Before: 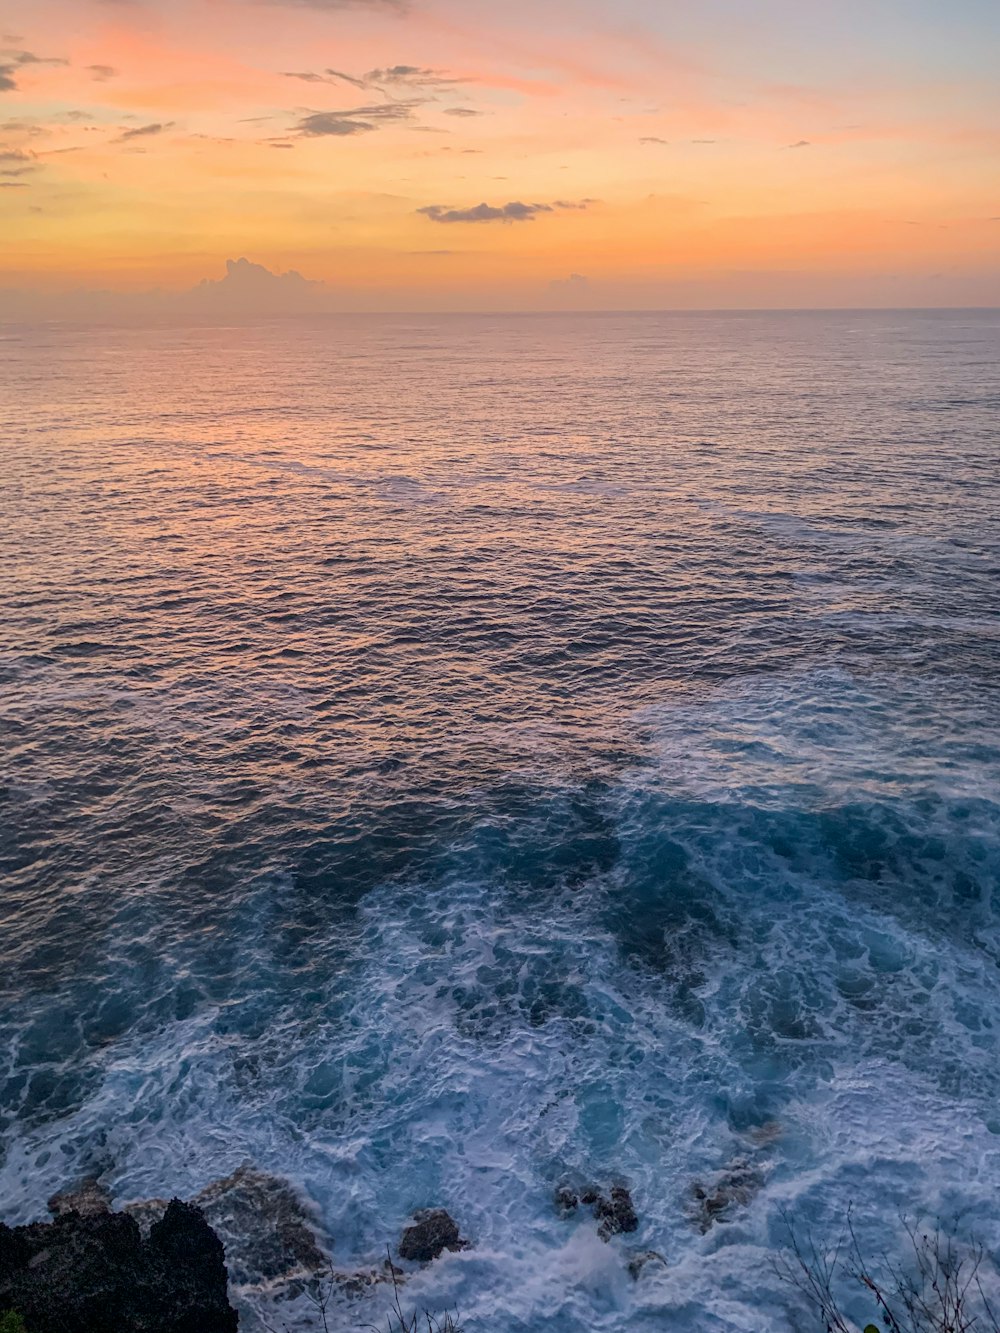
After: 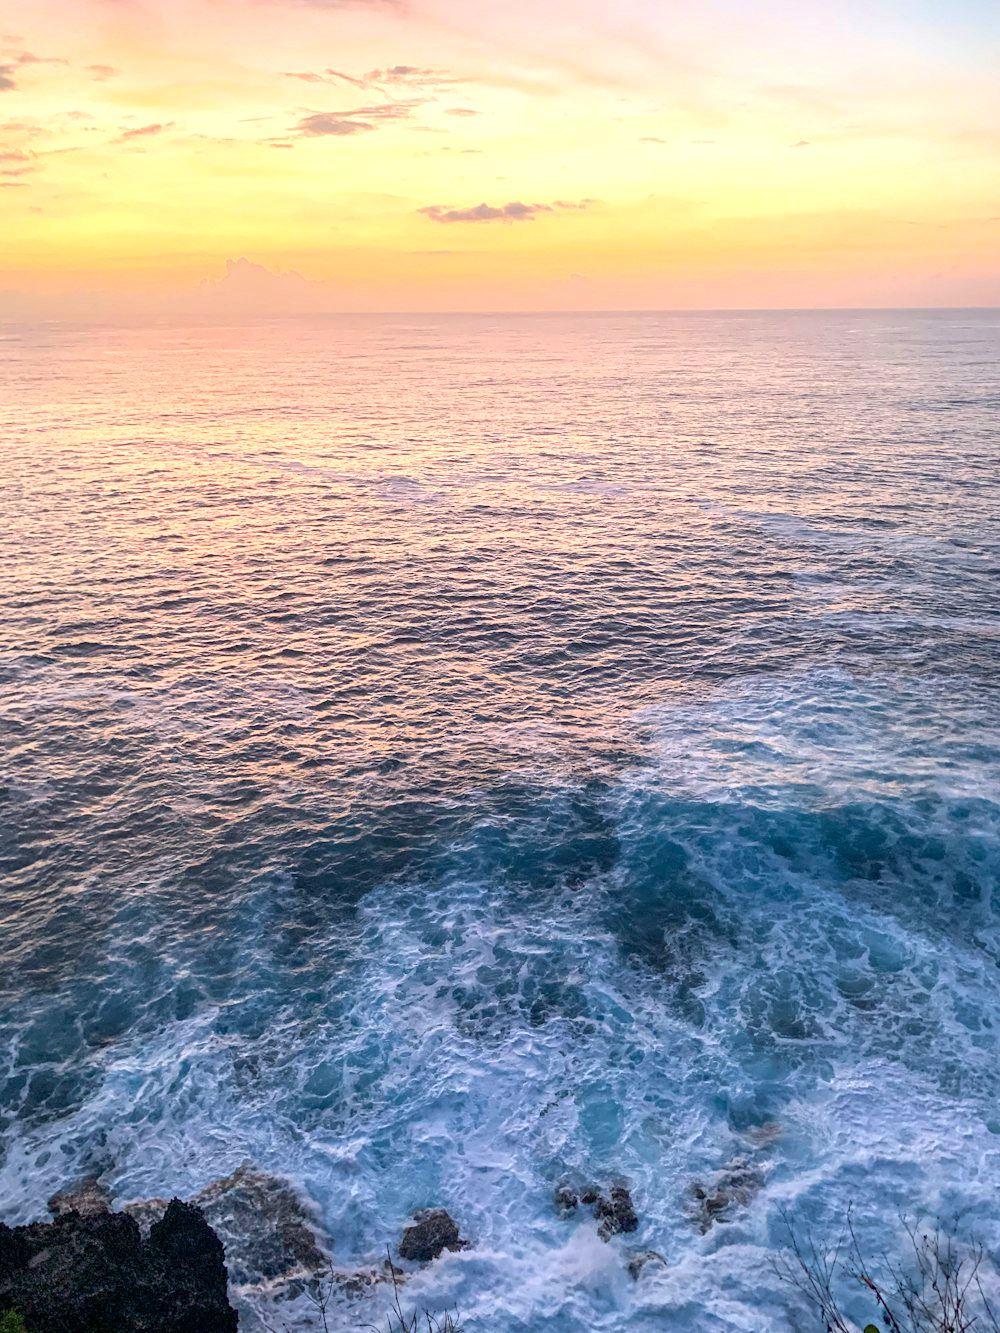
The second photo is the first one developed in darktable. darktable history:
exposure: exposure 0.923 EV, compensate exposure bias true, compensate highlight preservation false
